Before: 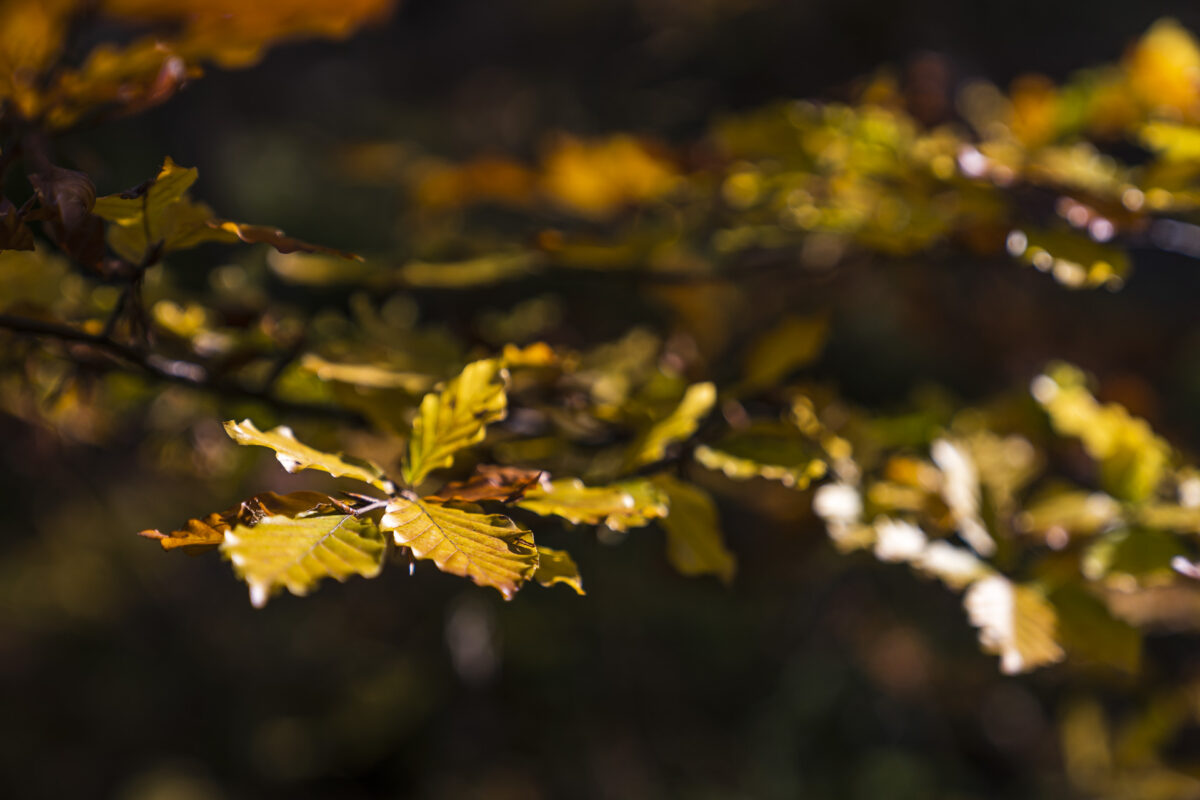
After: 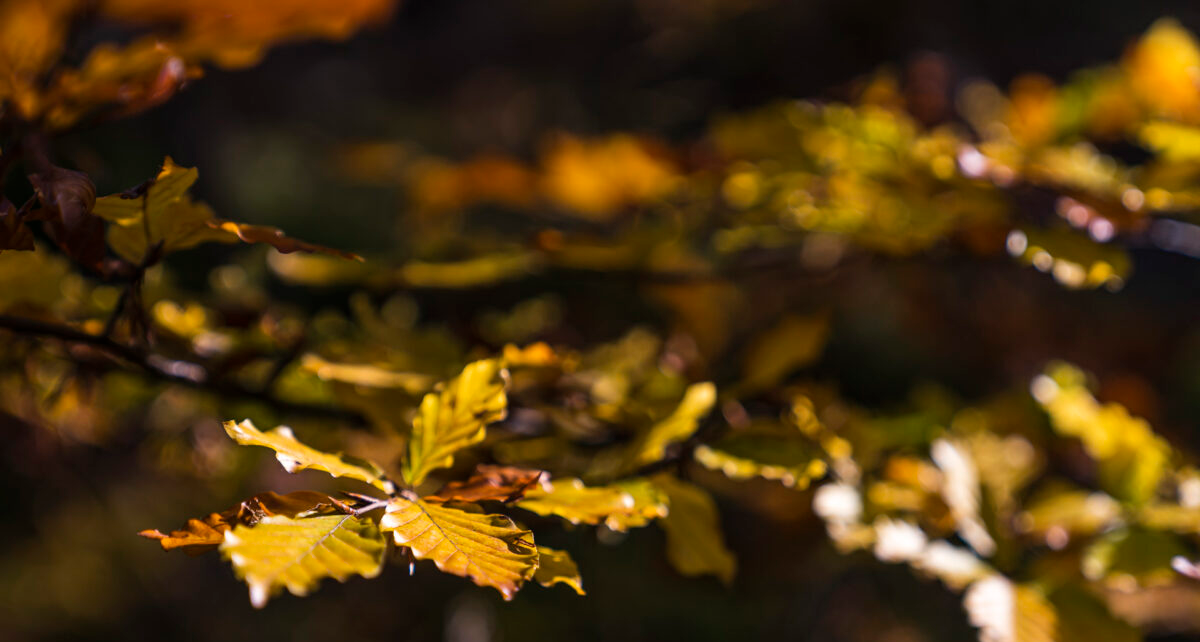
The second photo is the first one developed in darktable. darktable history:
crop: bottom 19.712%
